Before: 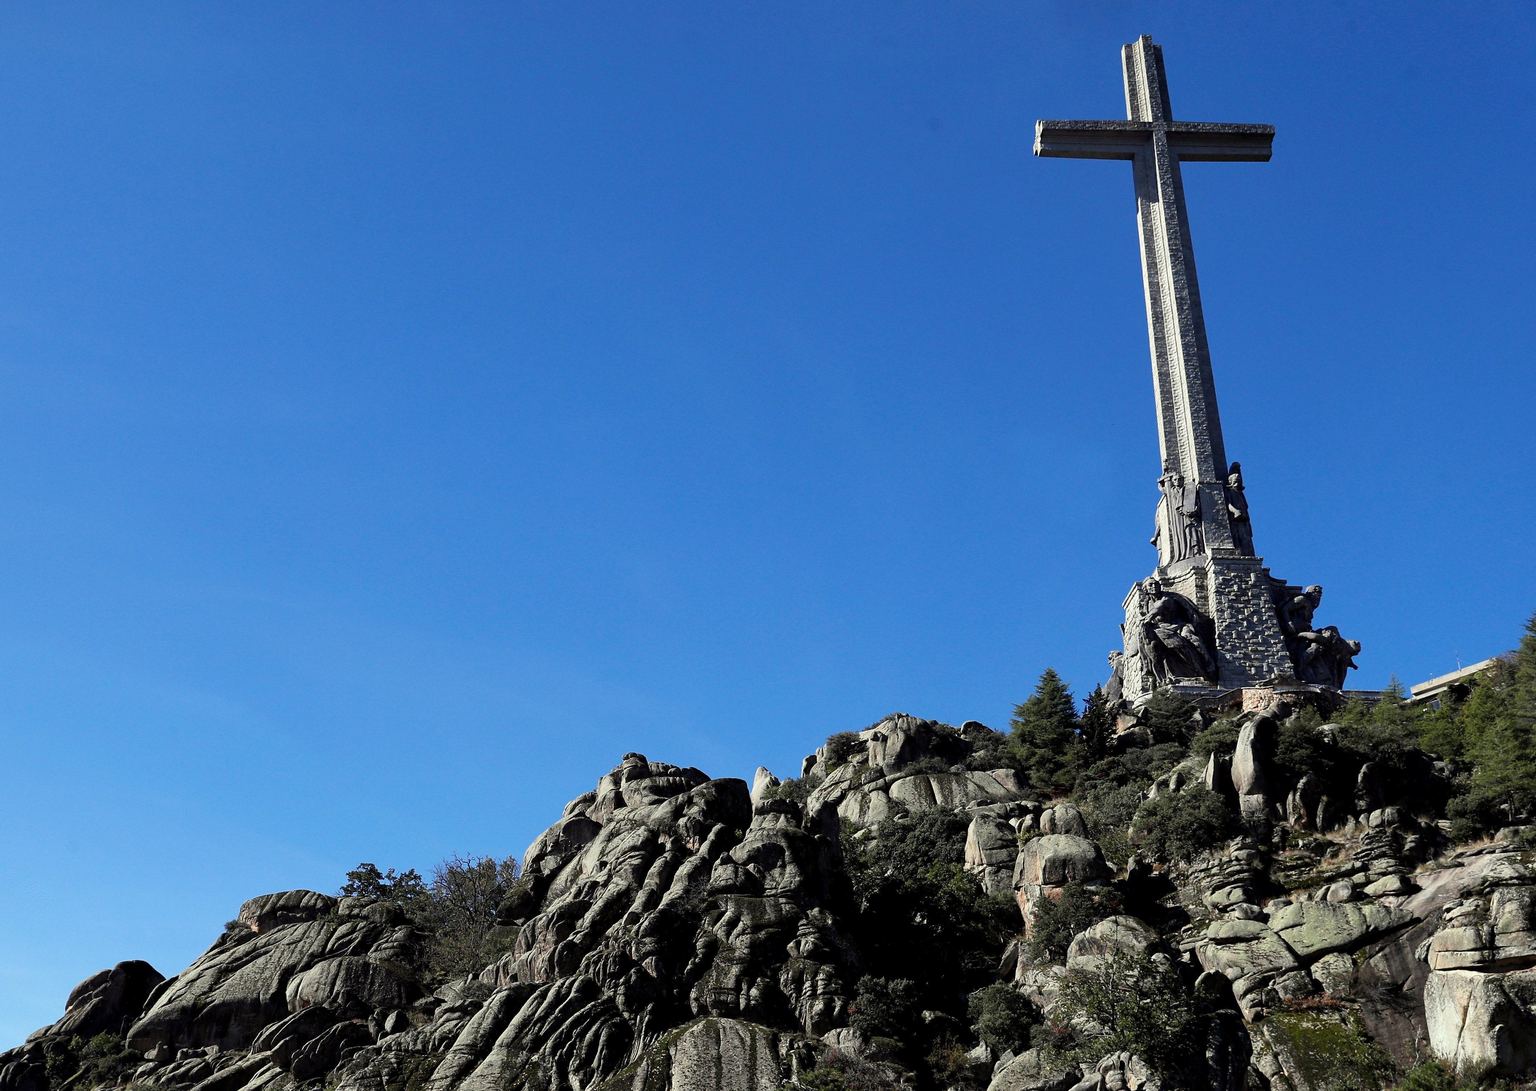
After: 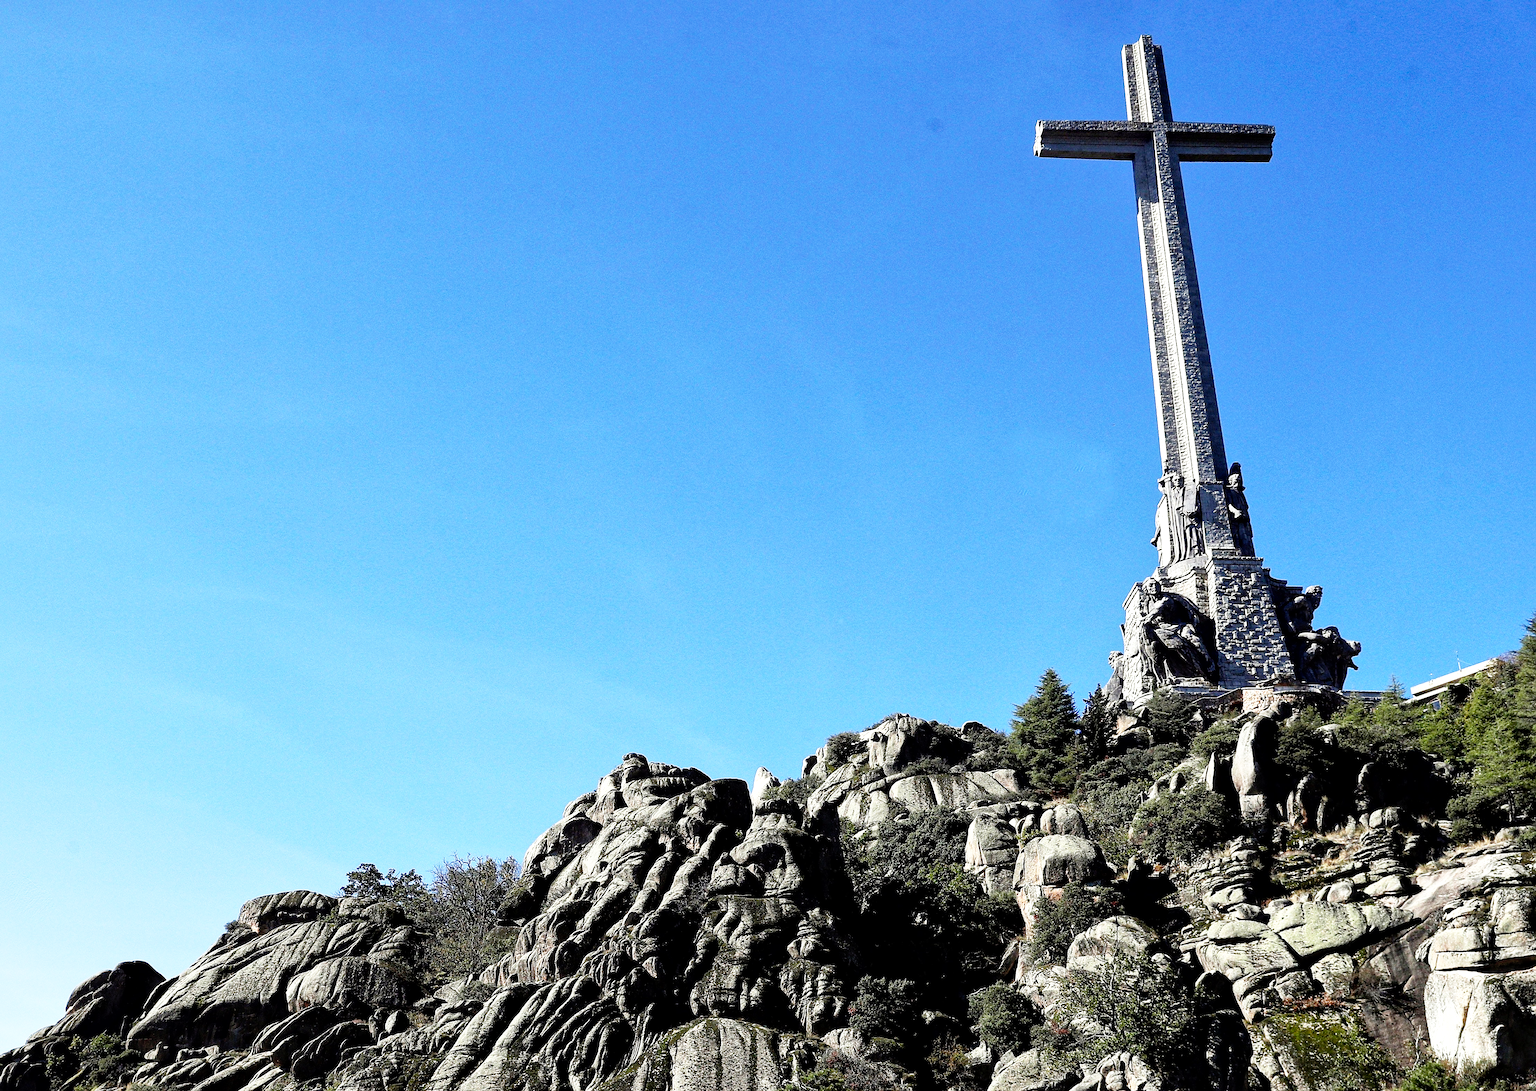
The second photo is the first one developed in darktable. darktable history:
base curve: curves: ch0 [(0, 0) (0.012, 0.01) (0.073, 0.168) (0.31, 0.711) (0.645, 0.957) (1, 1)], preserve colors none
local contrast: mode bilateral grid, contrast 20, coarseness 51, detail 141%, midtone range 0.2
sharpen: amount 0.493
